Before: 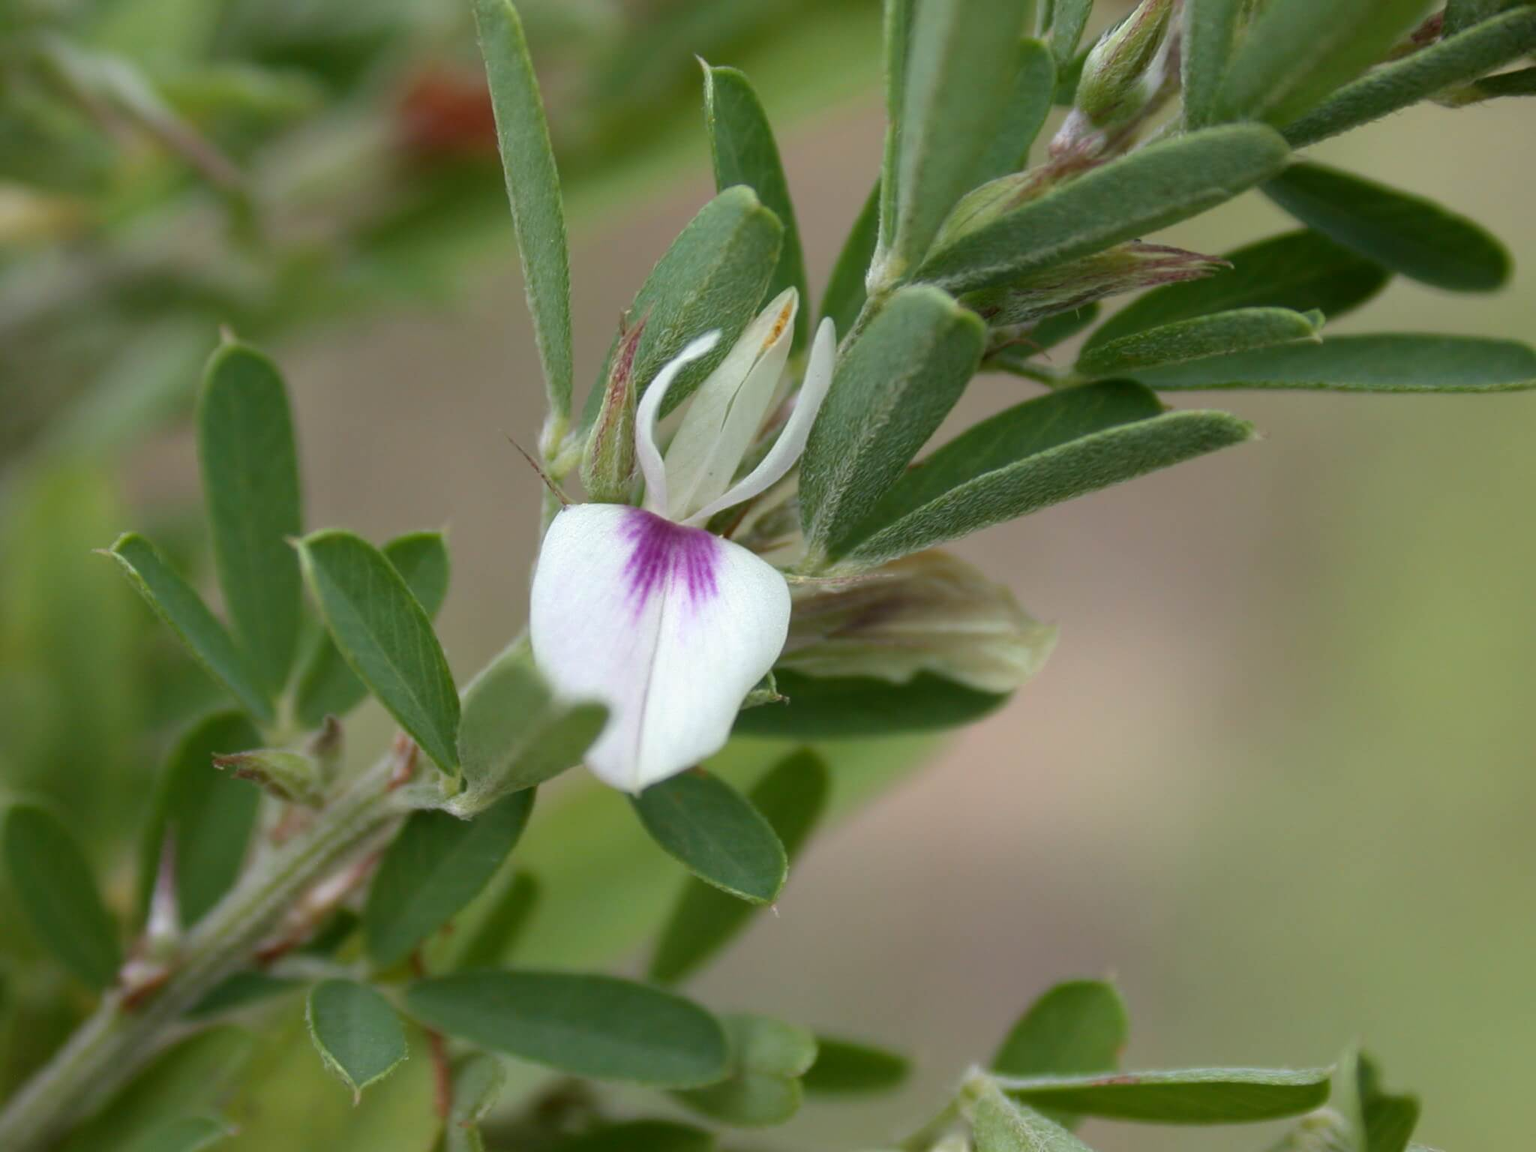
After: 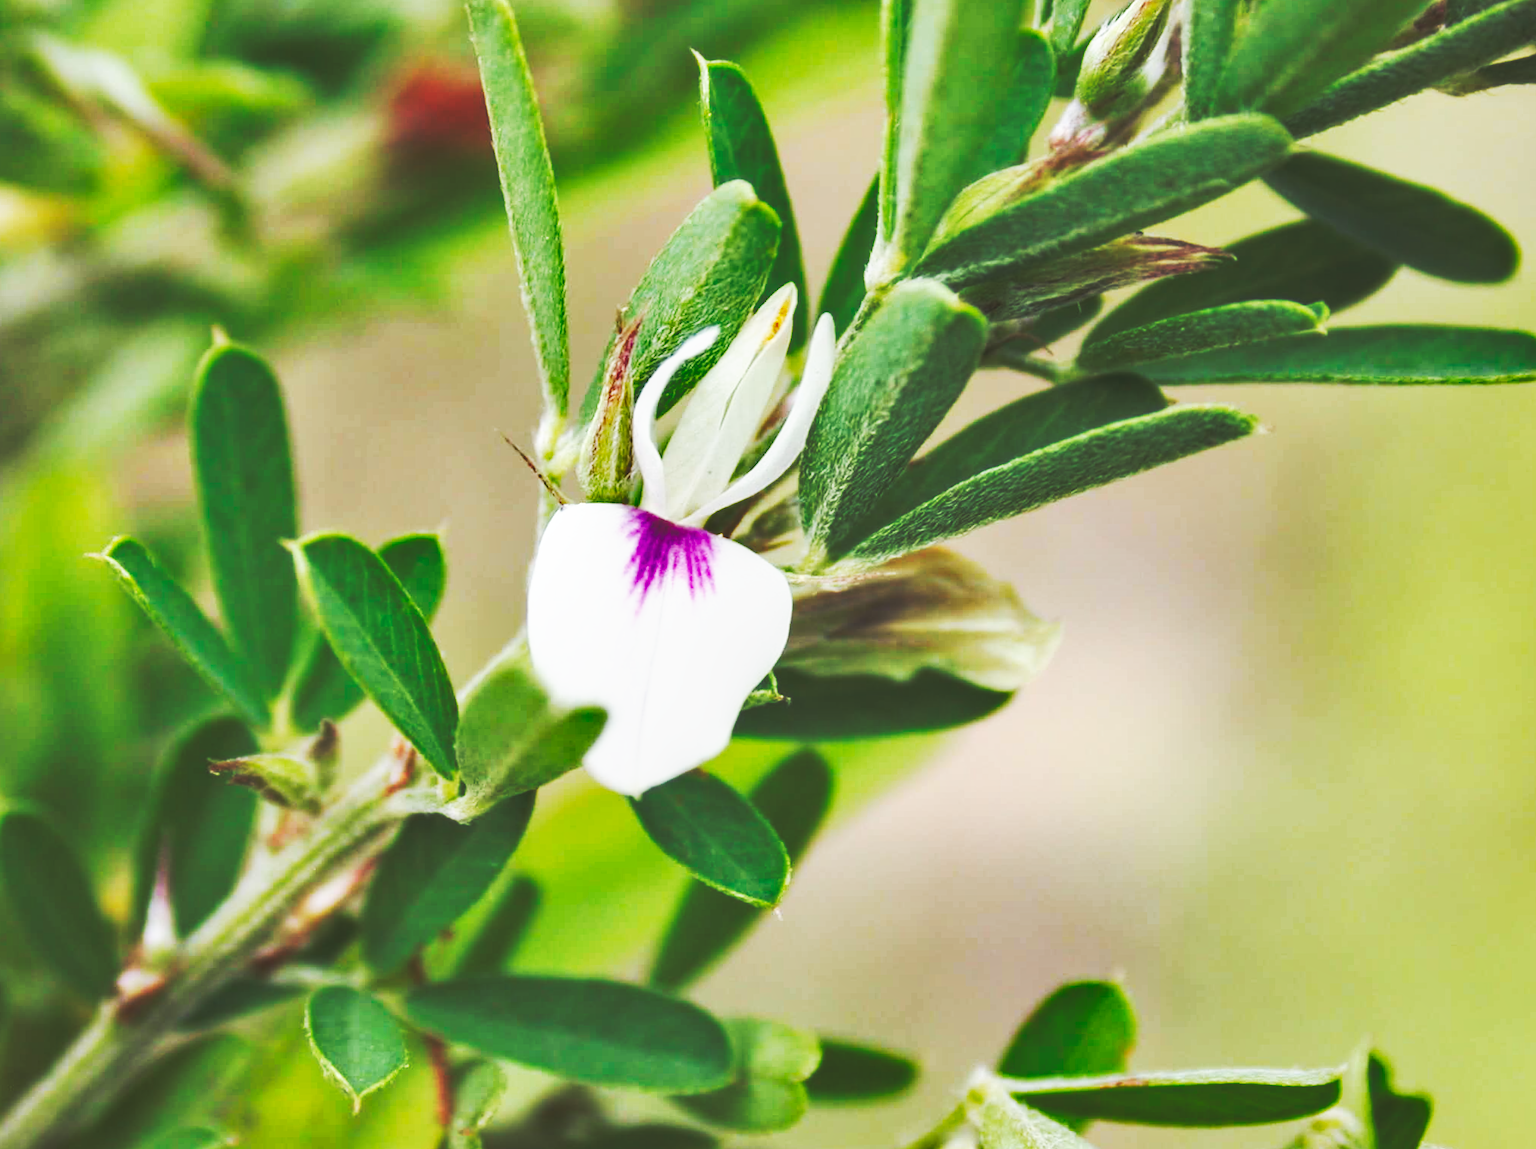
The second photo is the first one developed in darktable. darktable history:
base curve: curves: ch0 [(0, 0.015) (0.085, 0.116) (0.134, 0.298) (0.19, 0.545) (0.296, 0.764) (0.599, 0.982) (1, 1)], preserve colors none
shadows and highlights: soften with gaussian
local contrast: detail 110%
rotate and perspective: rotation -0.45°, automatic cropping original format, crop left 0.008, crop right 0.992, crop top 0.012, crop bottom 0.988
